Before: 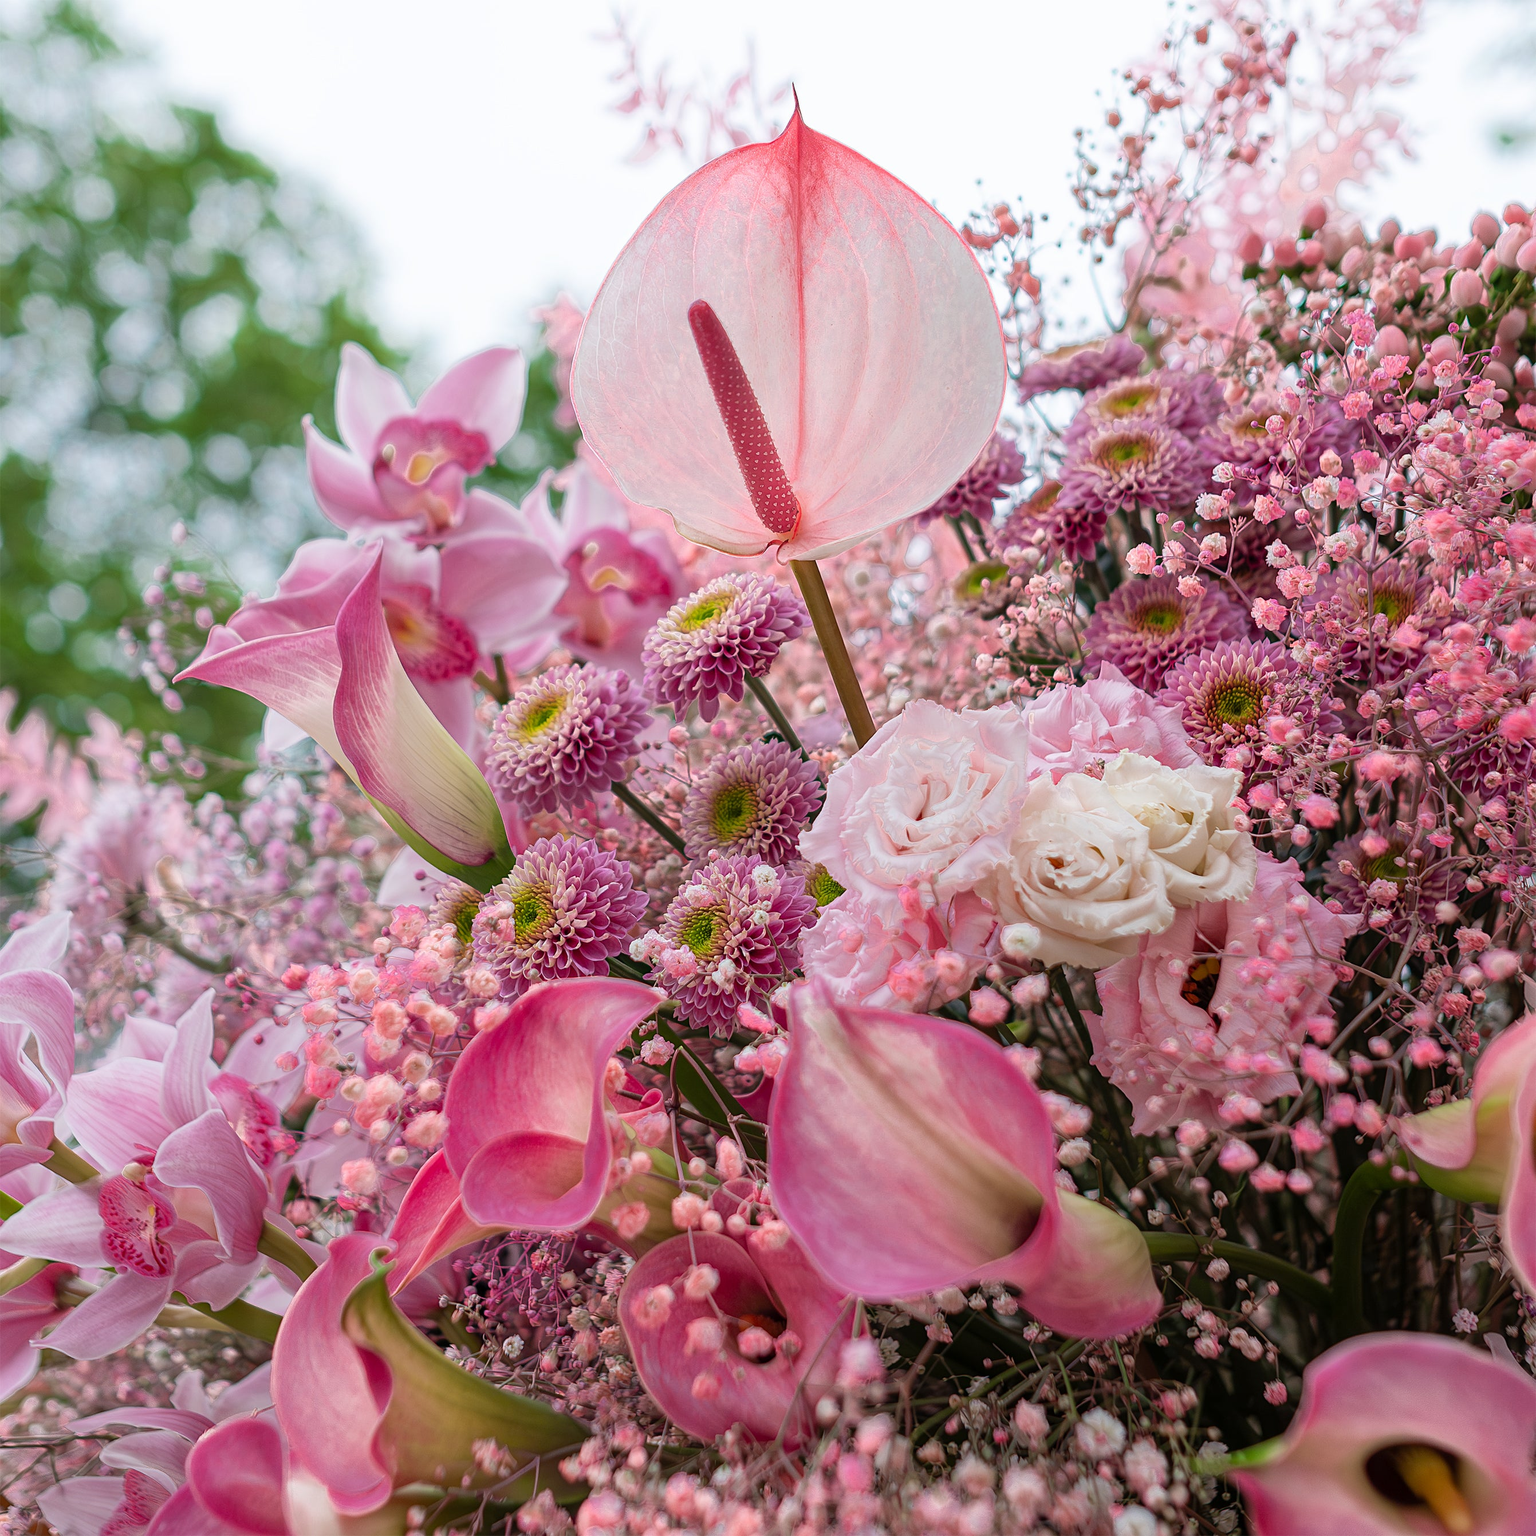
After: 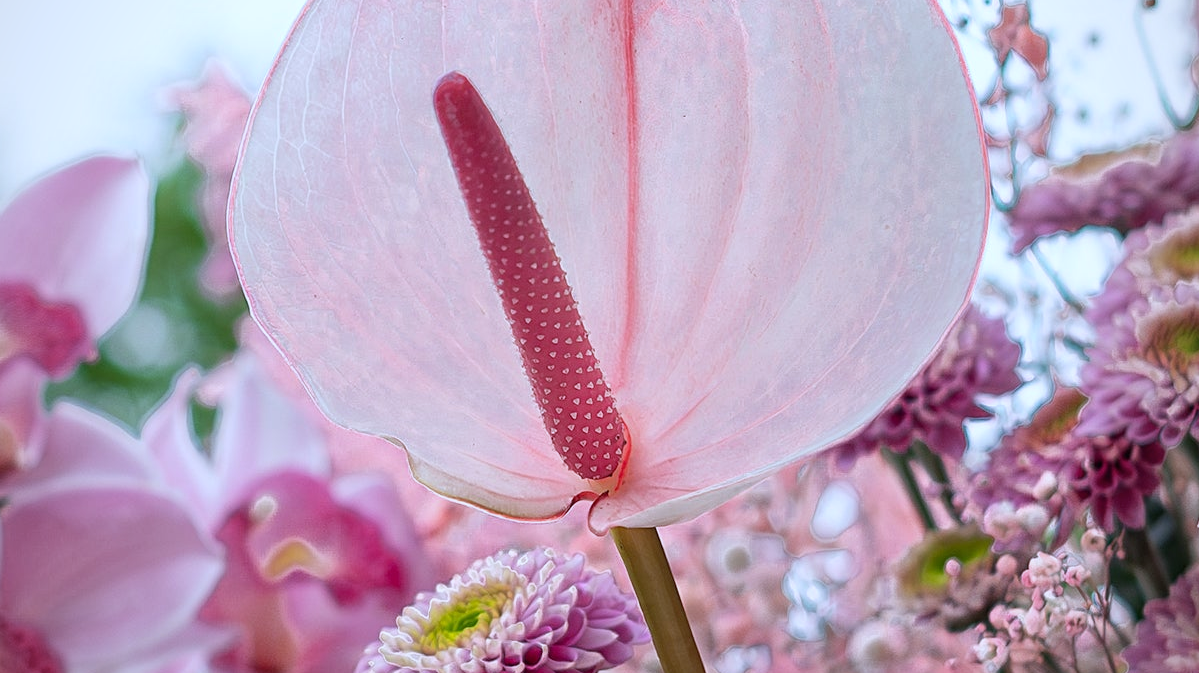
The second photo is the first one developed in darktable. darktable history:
crop: left 28.64%, top 16.832%, right 26.637%, bottom 58.055%
vignetting: fall-off radius 81.94%
white balance: red 0.924, blue 1.095
